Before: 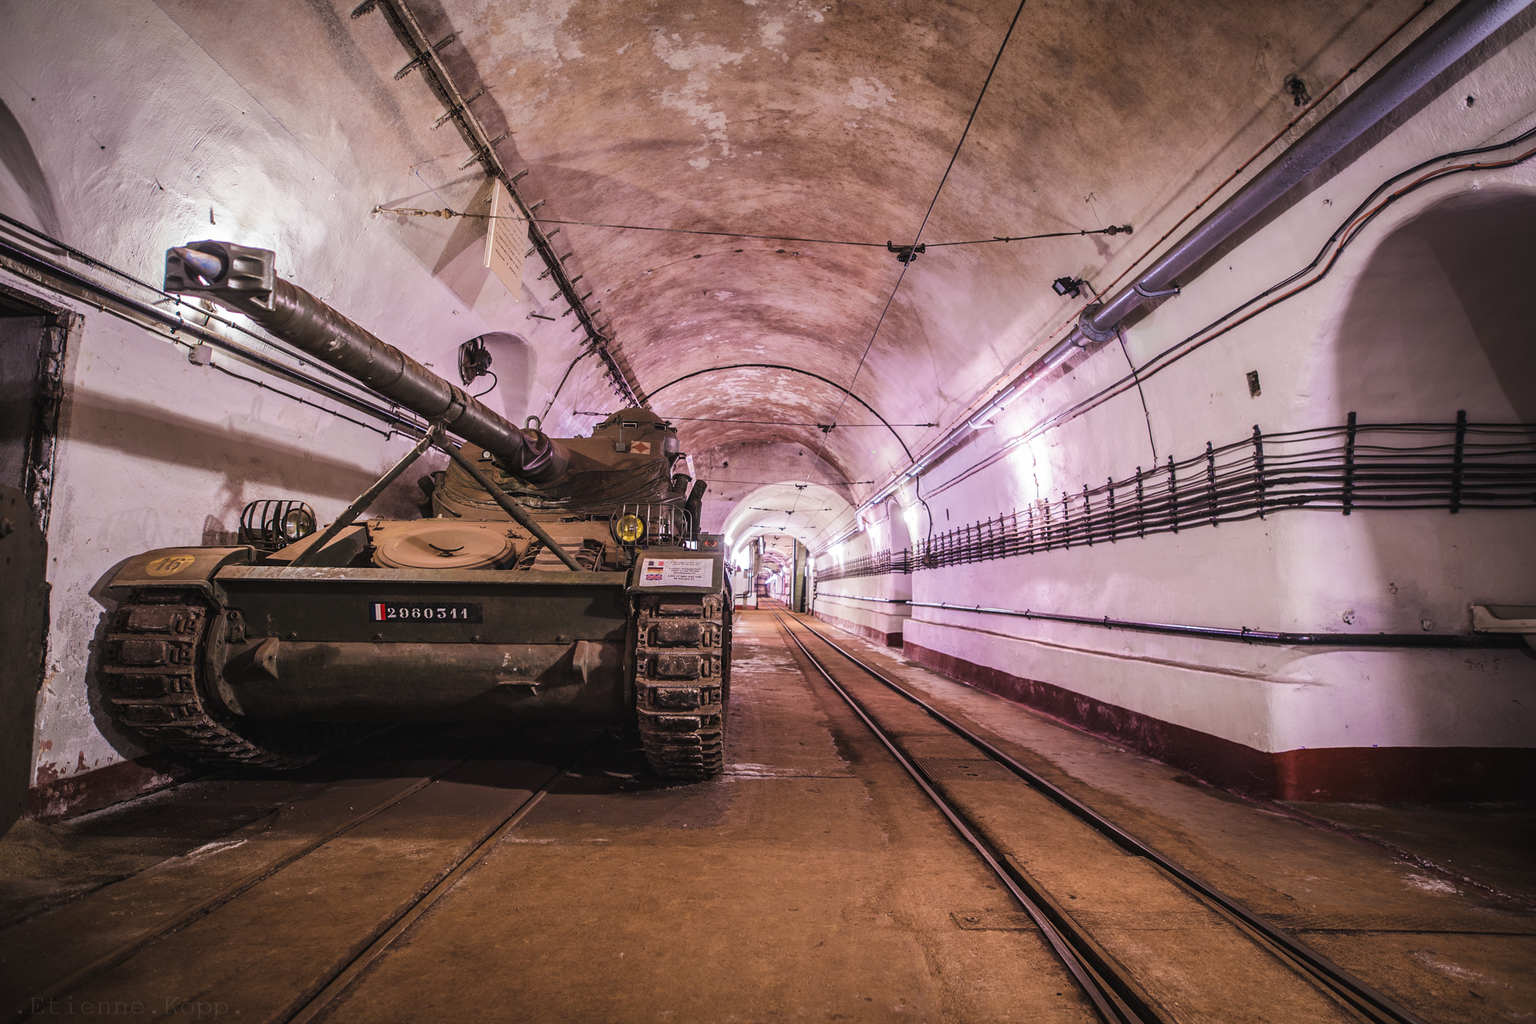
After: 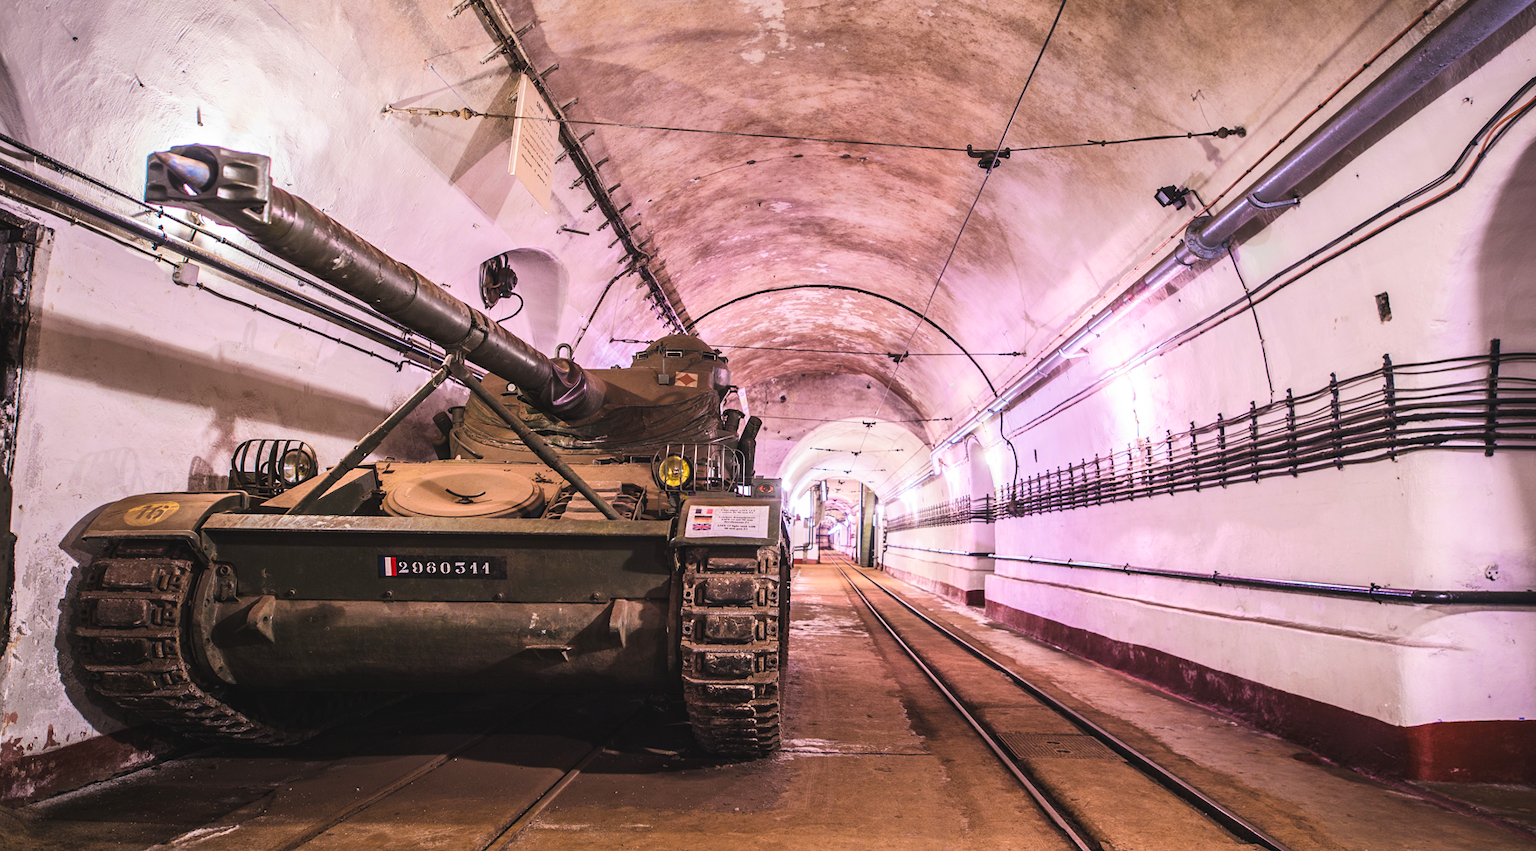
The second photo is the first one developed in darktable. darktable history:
crop and rotate: left 2.44%, top 11.123%, right 9.607%, bottom 15.709%
contrast brightness saturation: contrast 0.2, brightness 0.169, saturation 0.224
